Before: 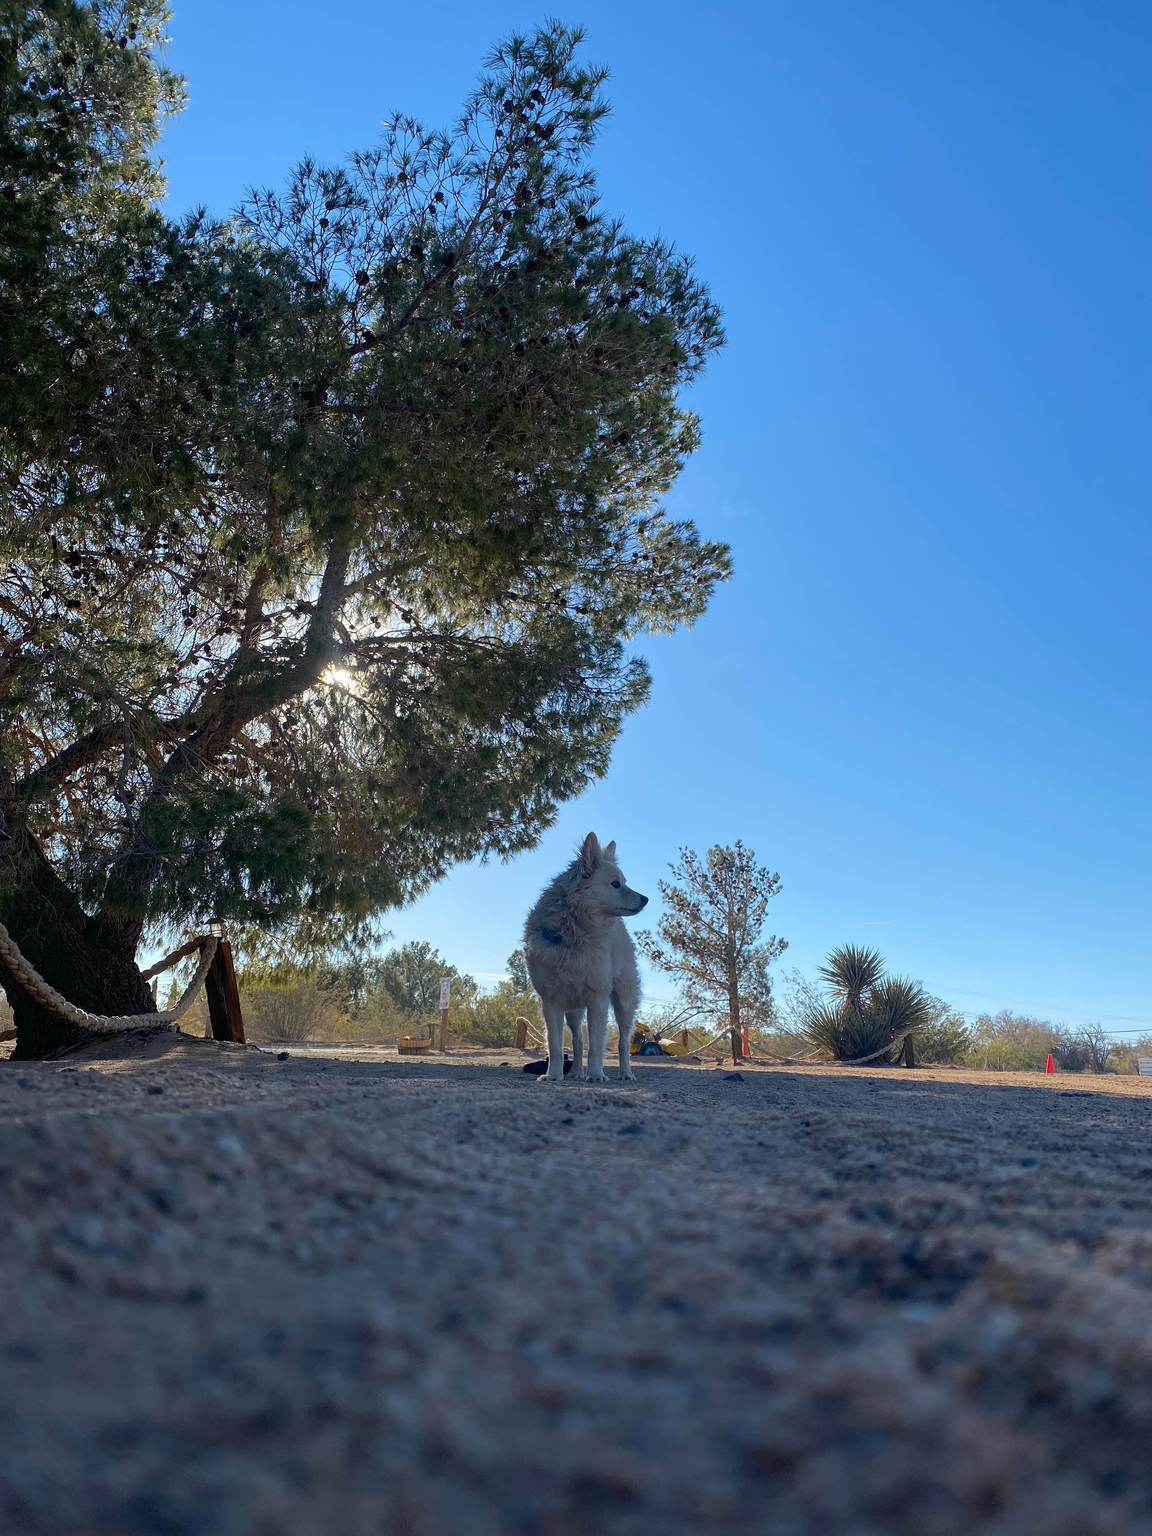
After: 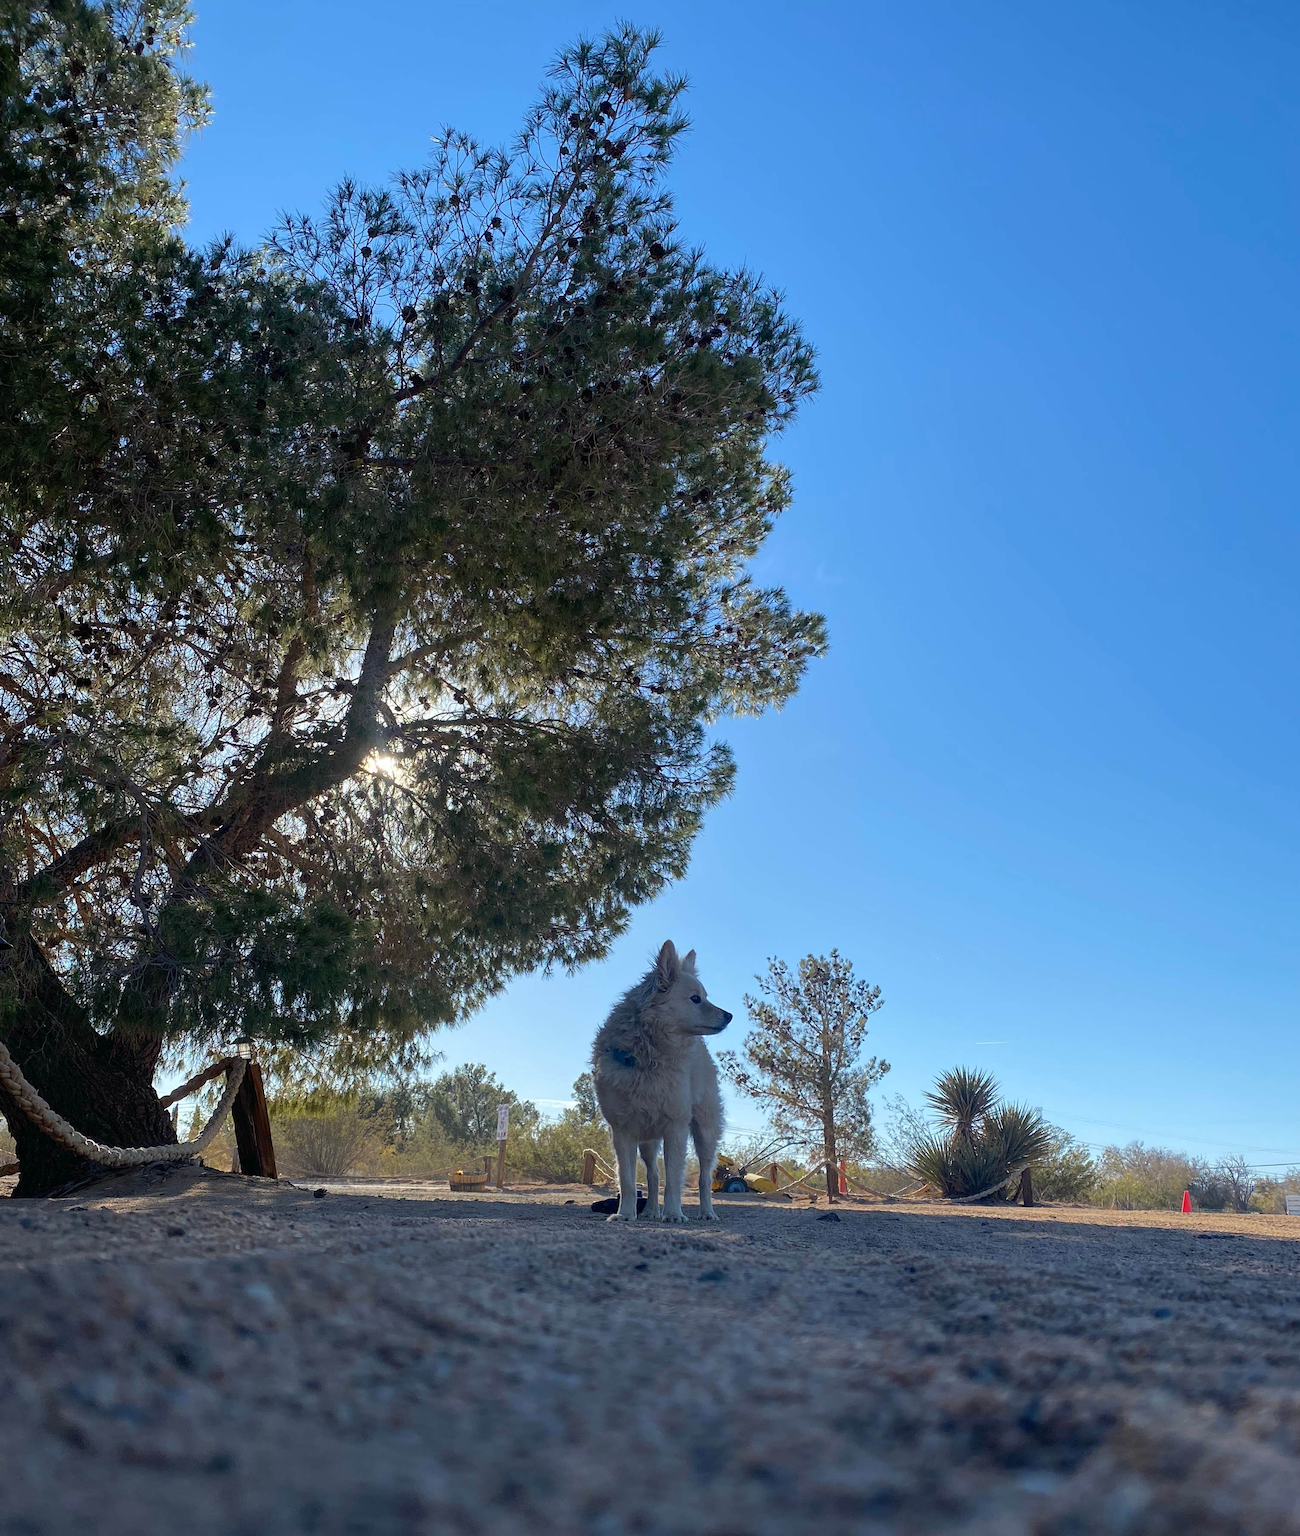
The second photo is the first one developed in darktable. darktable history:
crop and rotate: top 0%, bottom 11.444%
